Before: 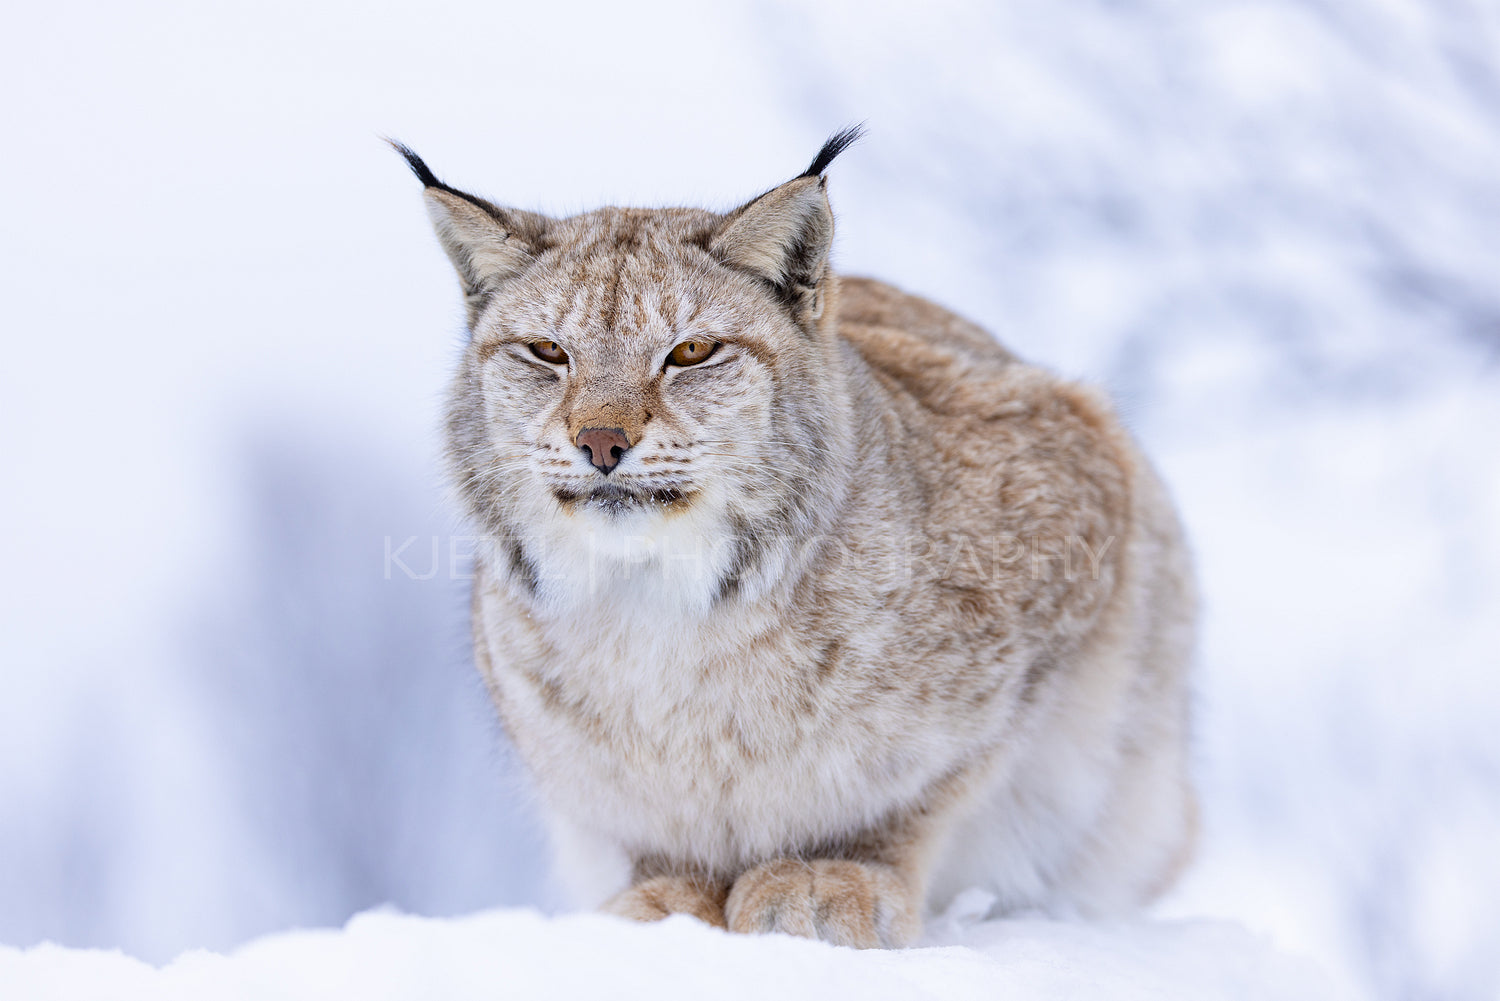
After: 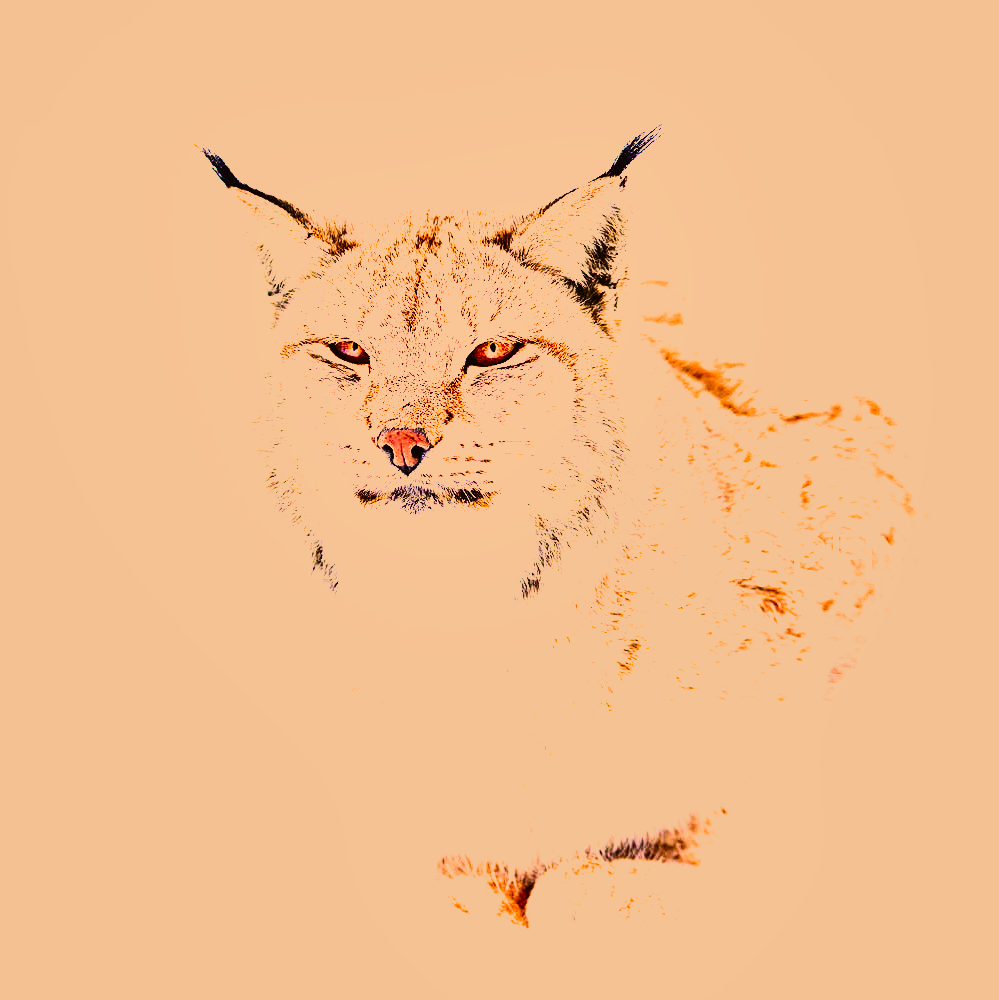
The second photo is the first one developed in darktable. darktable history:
sharpen: on, module defaults
crop and rotate: left 13.345%, right 20.049%
tone curve: curves: ch0 [(0, 0) (0.042, 0.023) (0.157, 0.114) (0.302, 0.308) (0.44, 0.507) (0.607, 0.705) (0.824, 0.882) (1, 0.965)]; ch1 [(0, 0) (0.339, 0.334) (0.445, 0.419) (0.476, 0.454) (0.503, 0.501) (0.517, 0.513) (0.551, 0.567) (0.622, 0.662) (0.706, 0.741) (1, 1)]; ch2 [(0, 0) (0.327, 0.318) (0.417, 0.426) (0.46, 0.453) (0.502, 0.5) (0.514, 0.524) (0.547, 0.572) (0.615, 0.656) (0.717, 0.778) (1, 1)], color space Lab, independent channels, preserve colors none
shadows and highlights: radius 118.09, shadows 41.94, highlights -61.83, soften with gaussian
contrast brightness saturation: contrast -0.191, saturation 0.185
exposure: exposure 2.215 EV, compensate highlight preservation false
color correction: highlights a* 18.26, highlights b* 35.92, shadows a* 1.91, shadows b* 6.21, saturation 1.04
filmic rgb: black relative exposure -8.71 EV, white relative exposure 2.71 EV, threshold 3.06 EV, target black luminance 0%, hardness 6.26, latitude 77.22%, contrast 1.329, shadows ↔ highlights balance -0.349%, color science v5 (2021), contrast in shadows safe, contrast in highlights safe, enable highlight reconstruction true
